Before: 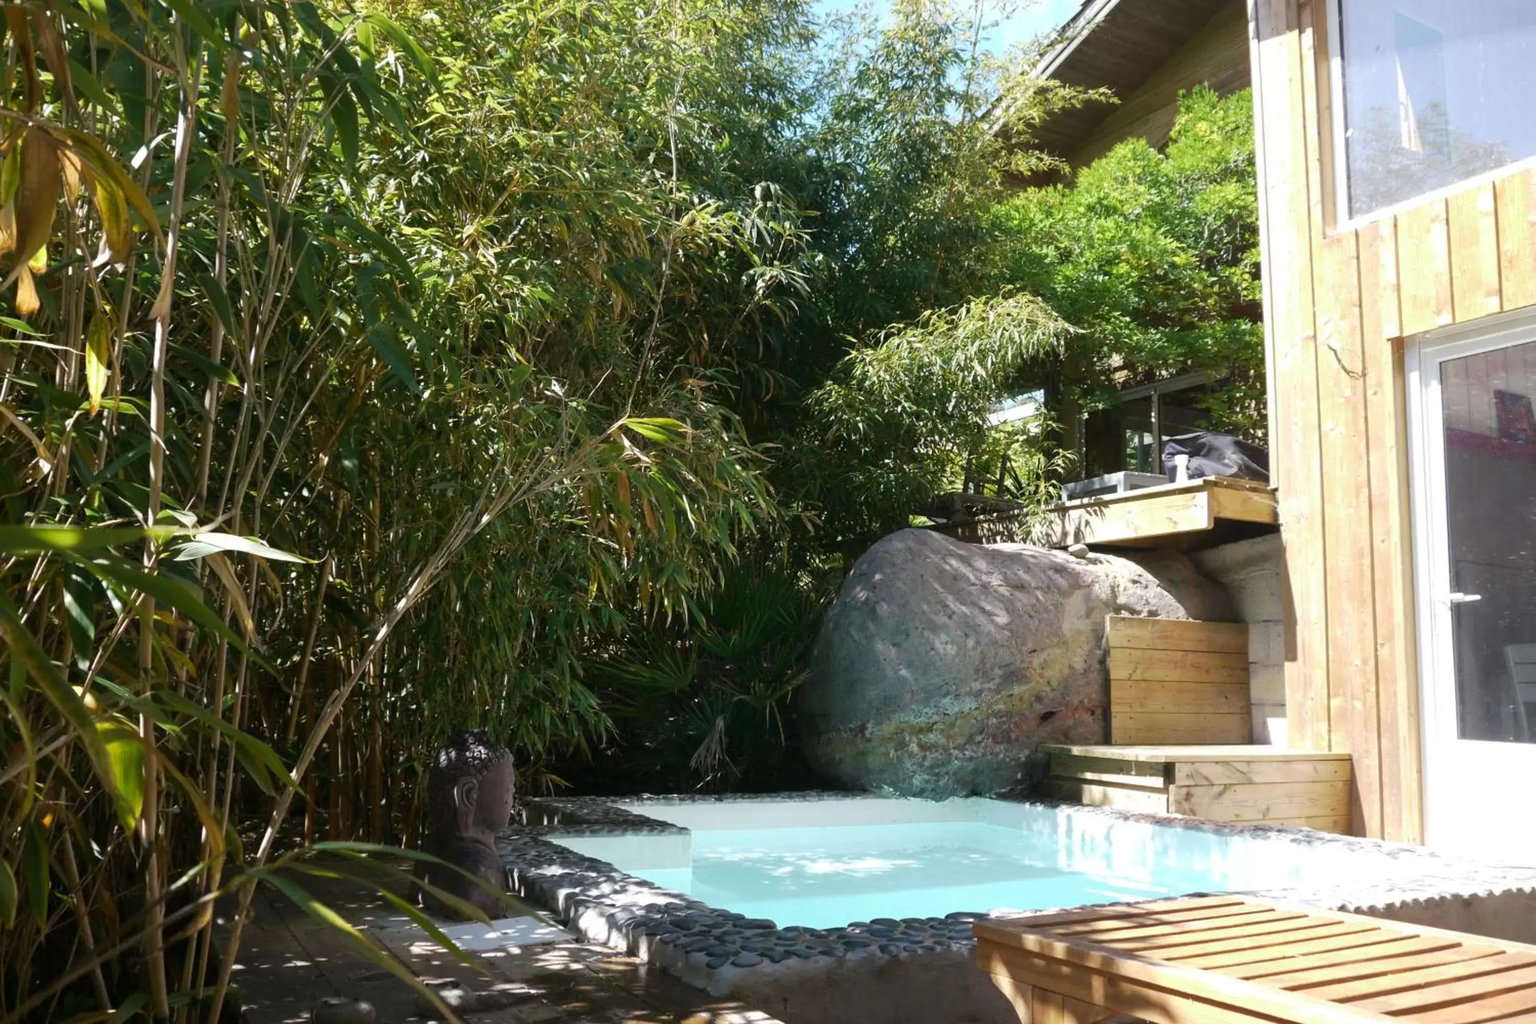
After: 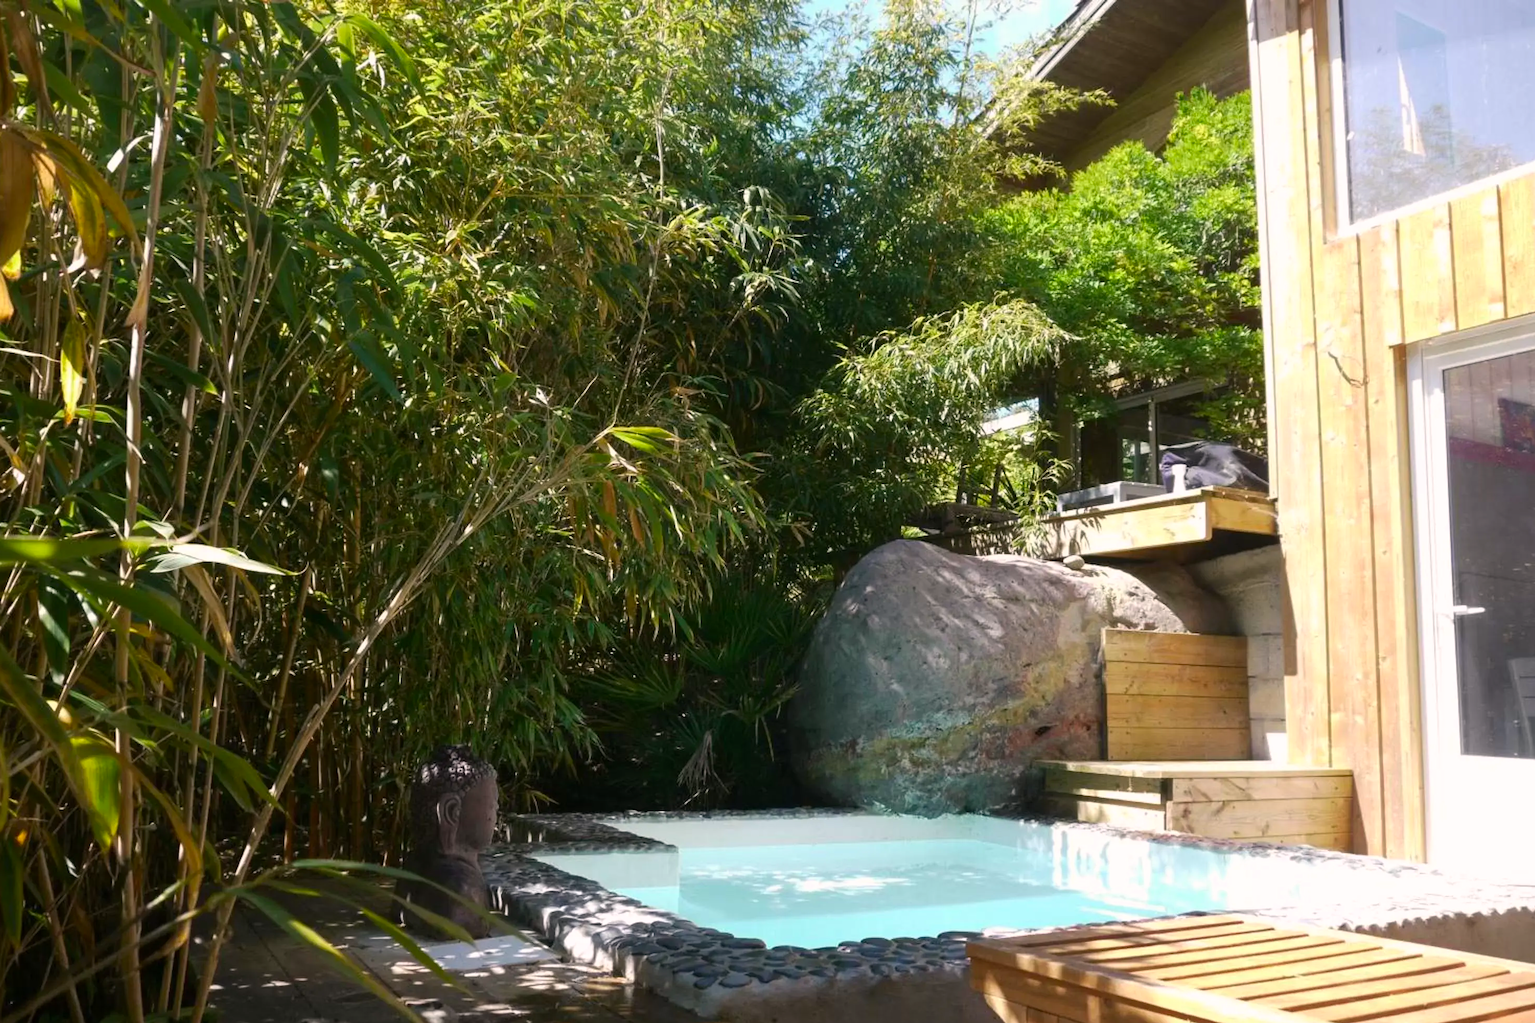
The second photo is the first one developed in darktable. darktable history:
crop: left 1.743%, right 0.268%, bottom 2.011%
color correction: highlights a* 3.22, highlights b* 1.93, saturation 1.19
